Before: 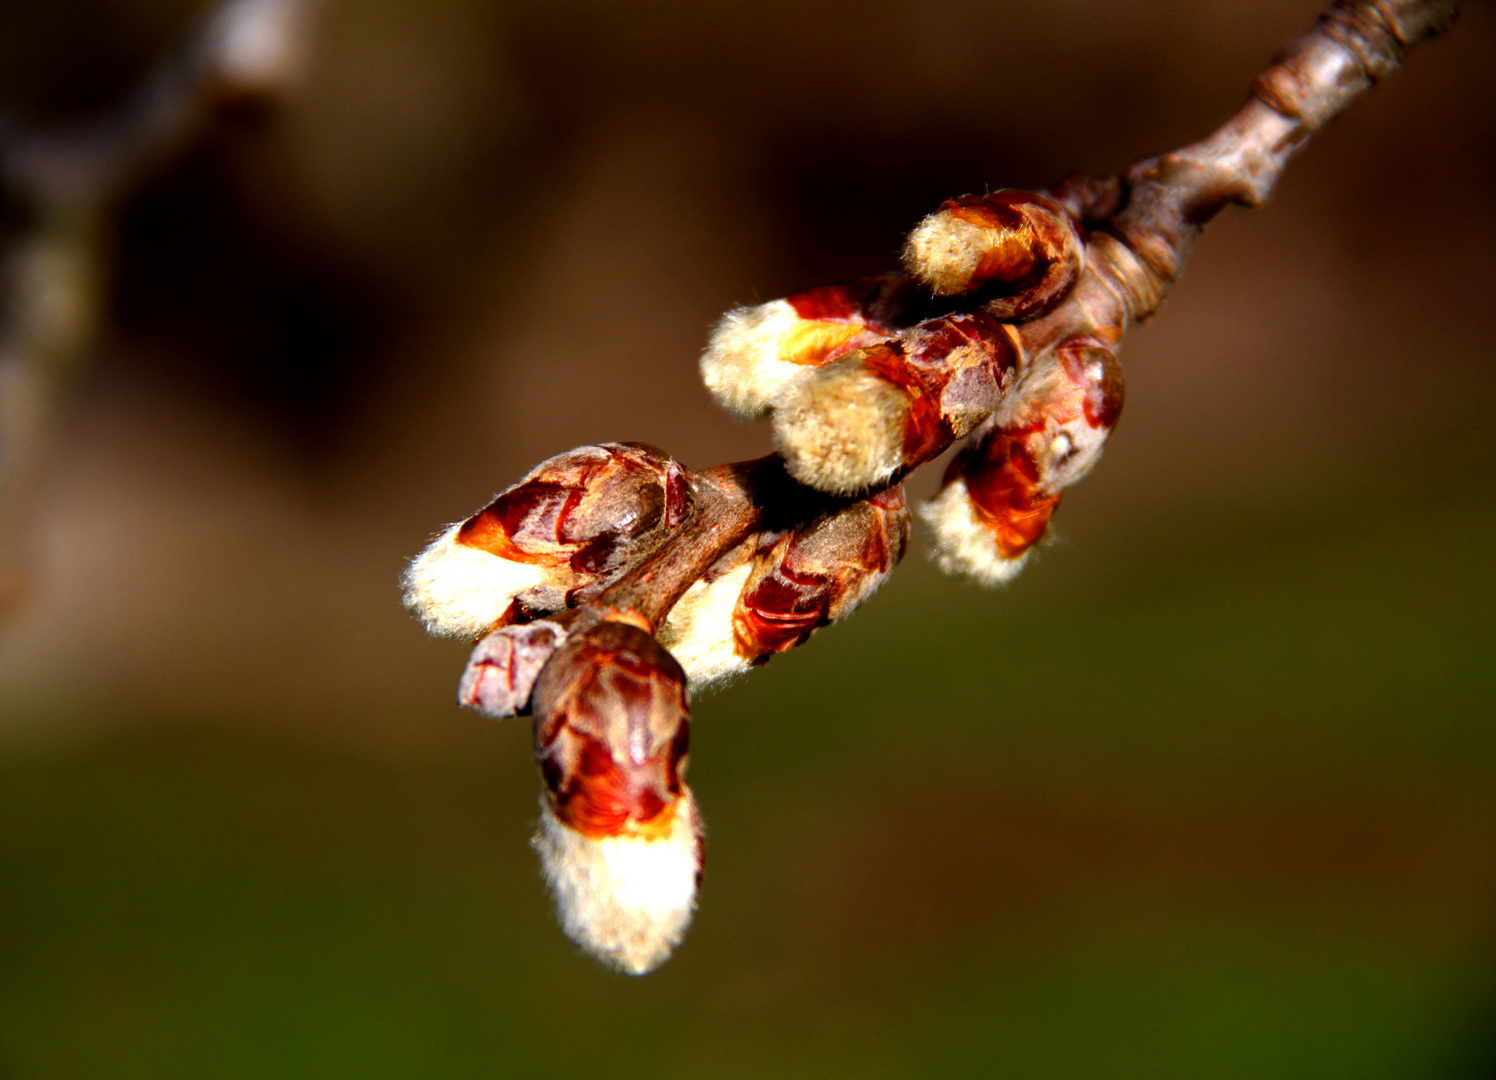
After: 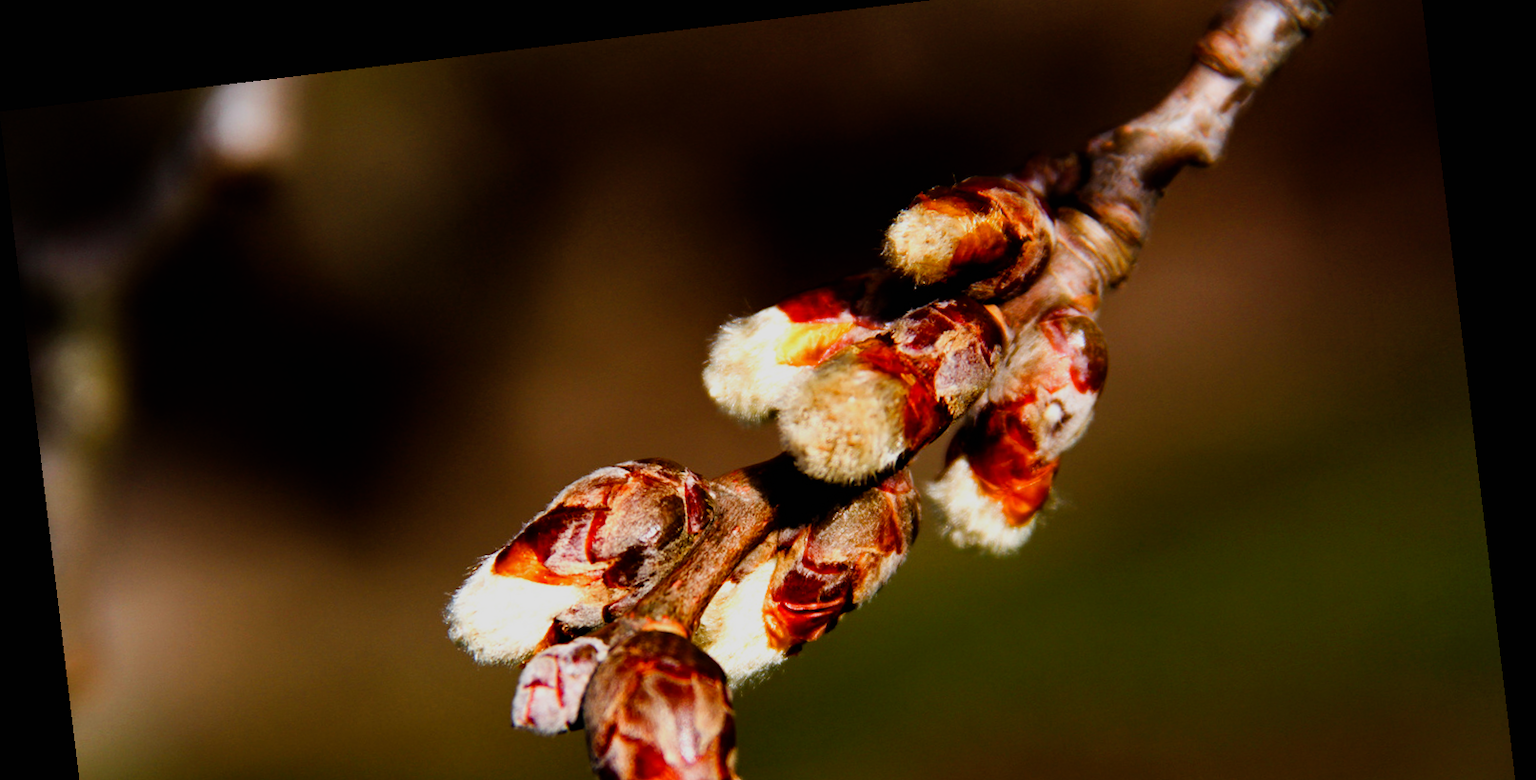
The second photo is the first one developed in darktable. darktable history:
shadows and highlights: shadows 20.91, highlights -82.73, soften with gaussian
crop and rotate: top 4.848%, bottom 29.503%
sigmoid: on, module defaults
rotate and perspective: rotation -6.83°, automatic cropping off
